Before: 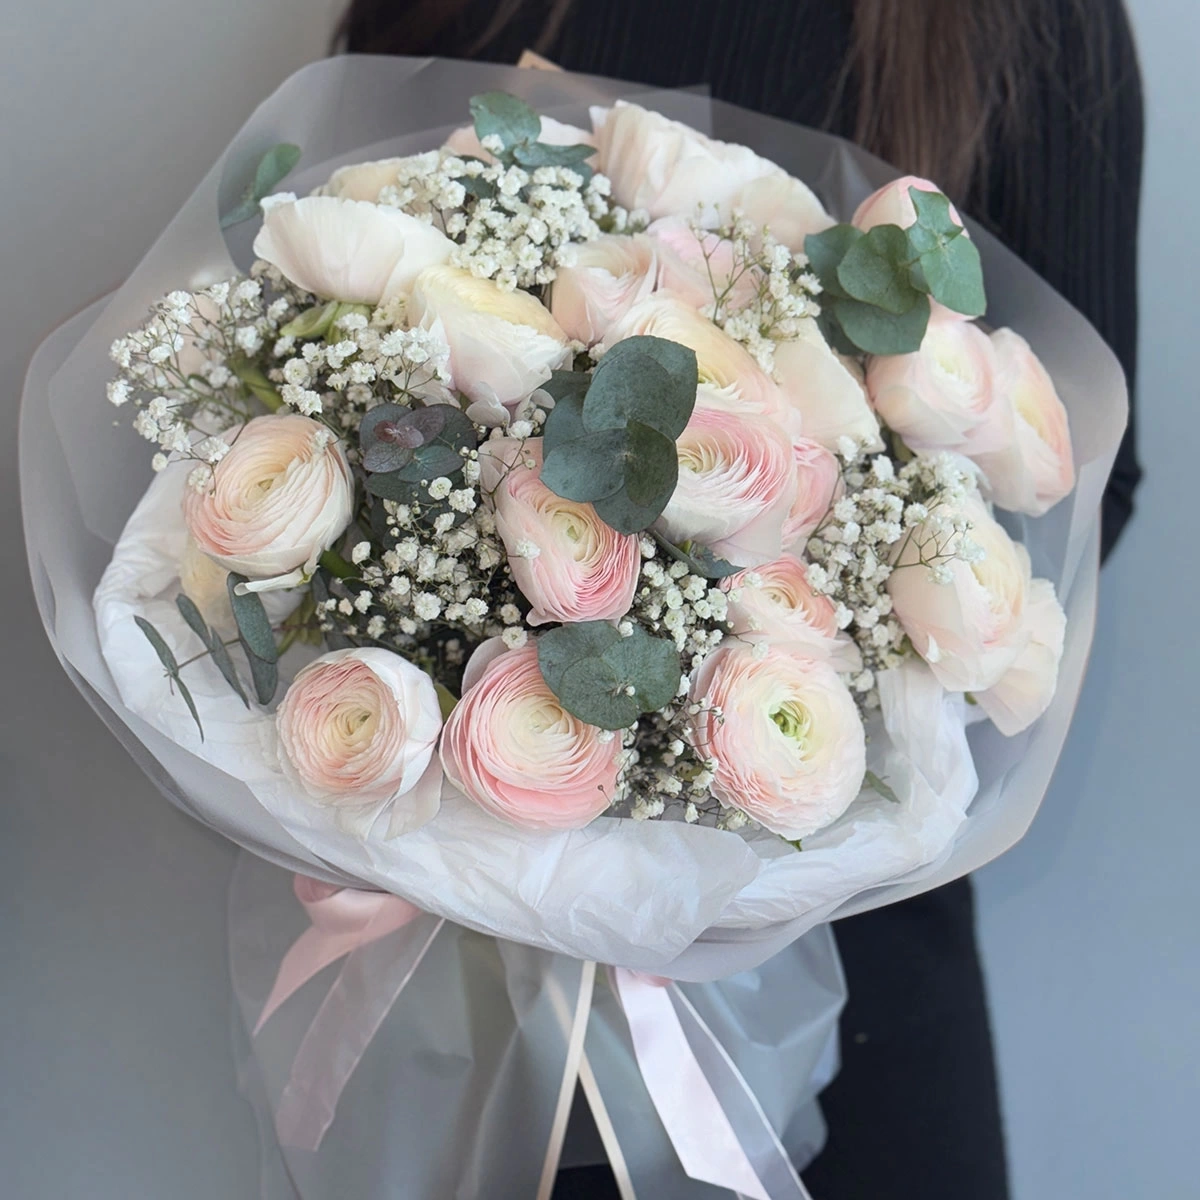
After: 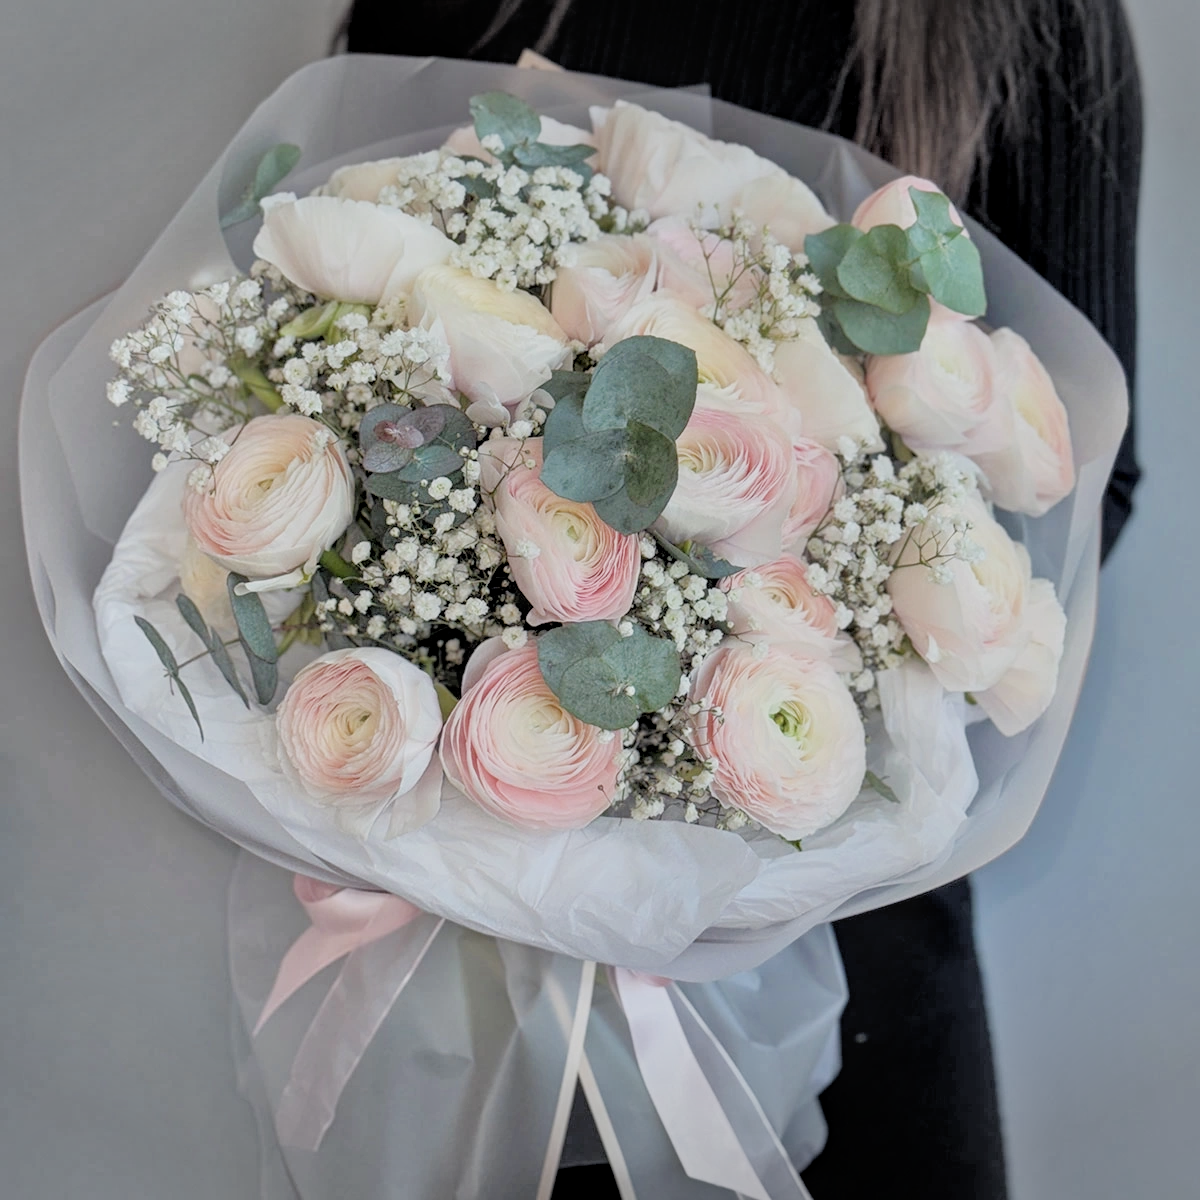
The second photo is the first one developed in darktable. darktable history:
exposure: black level correction 0.001, exposure -0.2 EV, compensate highlight preservation false
local contrast: on, module defaults
vignetting: fall-off start 100%, brightness -0.282, width/height ratio 1.31
filmic rgb: black relative exposure -5 EV, hardness 2.88, contrast 1.1, highlights saturation mix -20%
tone equalizer: -7 EV 0.15 EV, -6 EV 0.6 EV, -5 EV 1.15 EV, -4 EV 1.33 EV, -3 EV 1.15 EV, -2 EV 0.6 EV, -1 EV 0.15 EV, mask exposure compensation -0.5 EV
